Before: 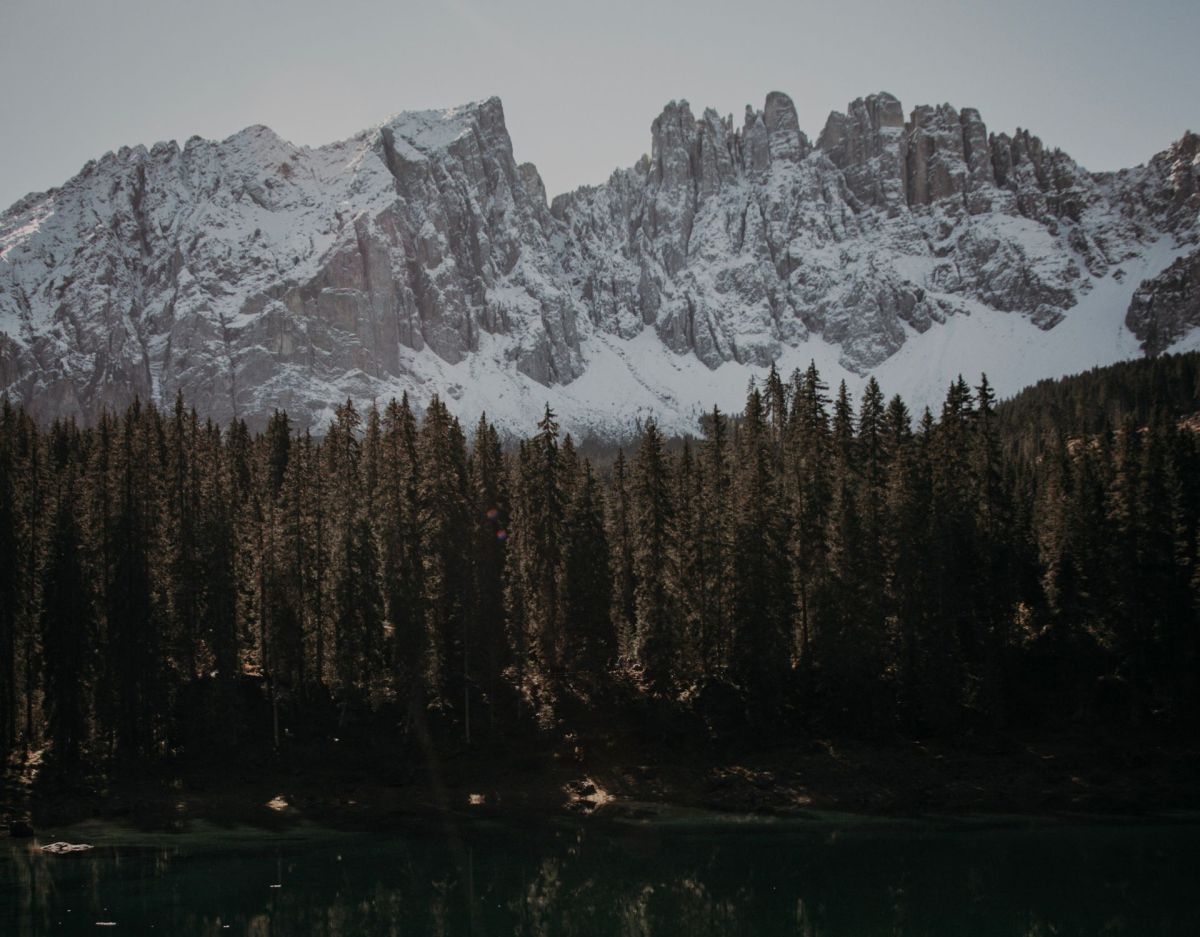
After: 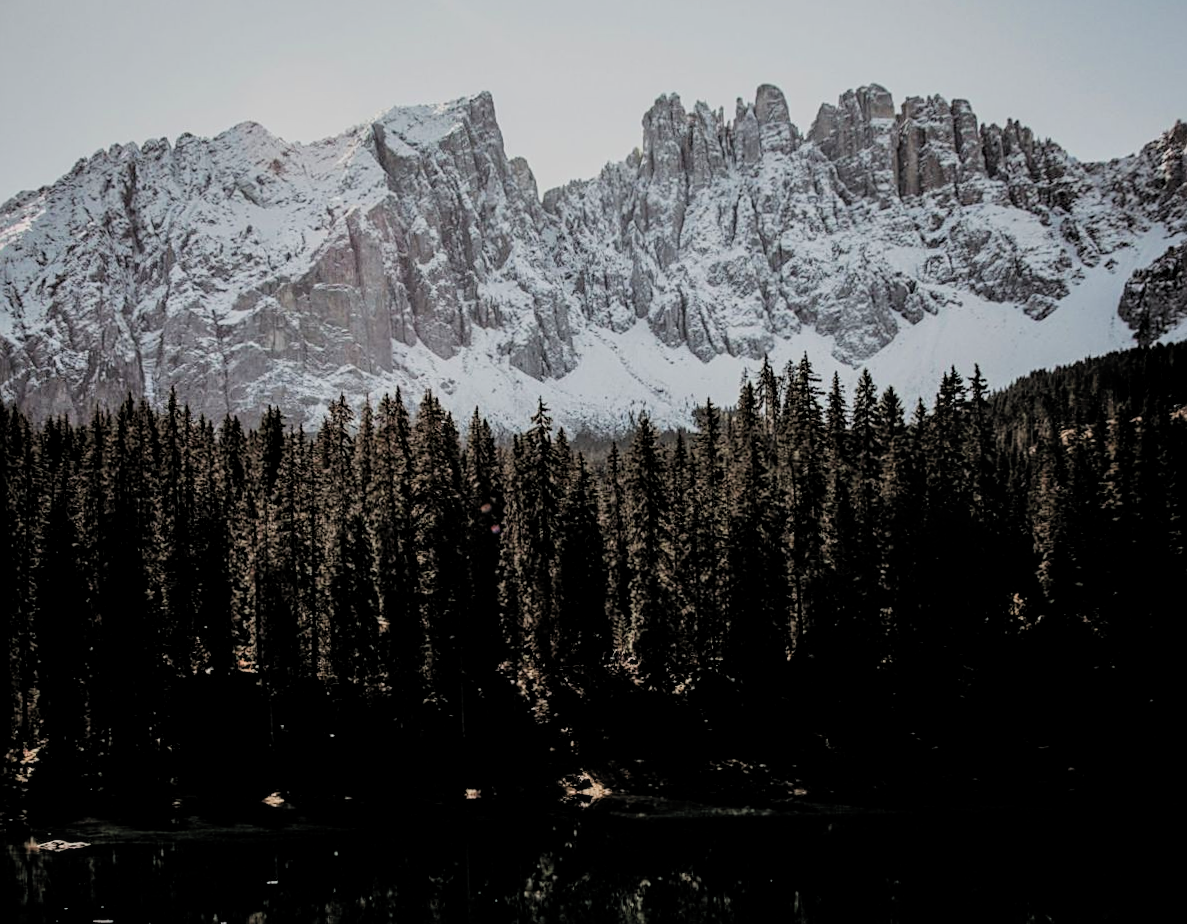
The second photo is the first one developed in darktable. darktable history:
exposure: exposure 0.74 EV, compensate highlight preservation false
filmic rgb: black relative exposure -4.58 EV, white relative exposure 4.8 EV, threshold 3 EV, hardness 2.36, latitude 36.07%, contrast 1.048, highlights saturation mix 1.32%, shadows ↔ highlights balance 1.25%, color science v4 (2020), enable highlight reconstruction true
rotate and perspective: rotation -0.45°, automatic cropping original format, crop left 0.008, crop right 0.992, crop top 0.012, crop bottom 0.988
sharpen: on, module defaults
local contrast: detail 130%
